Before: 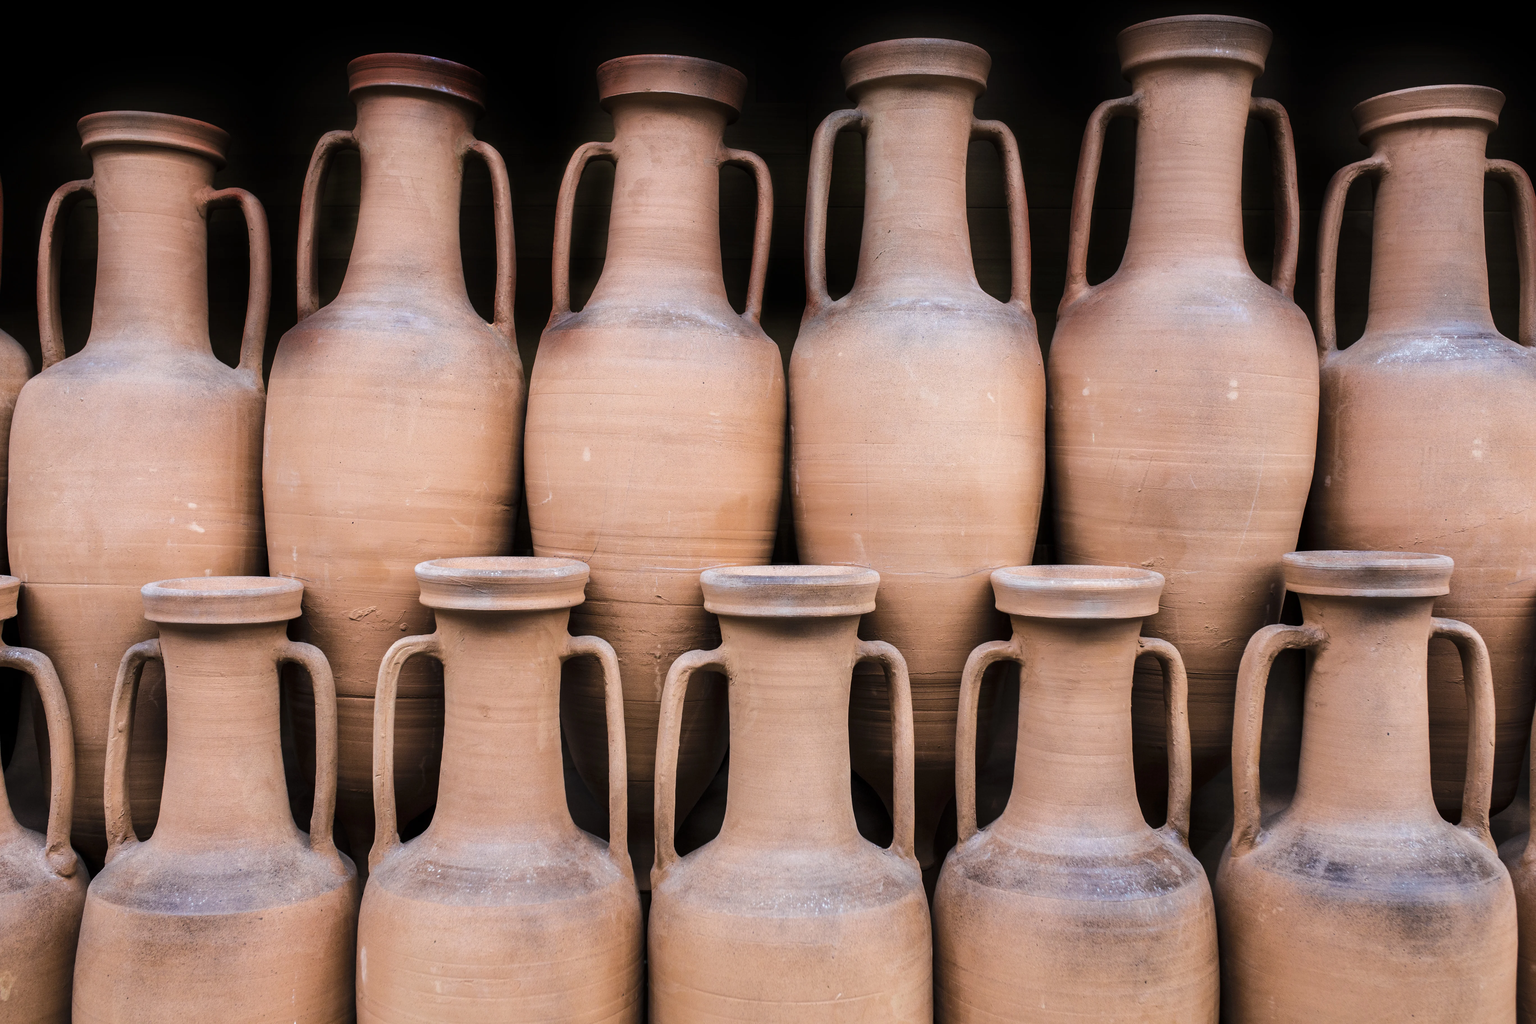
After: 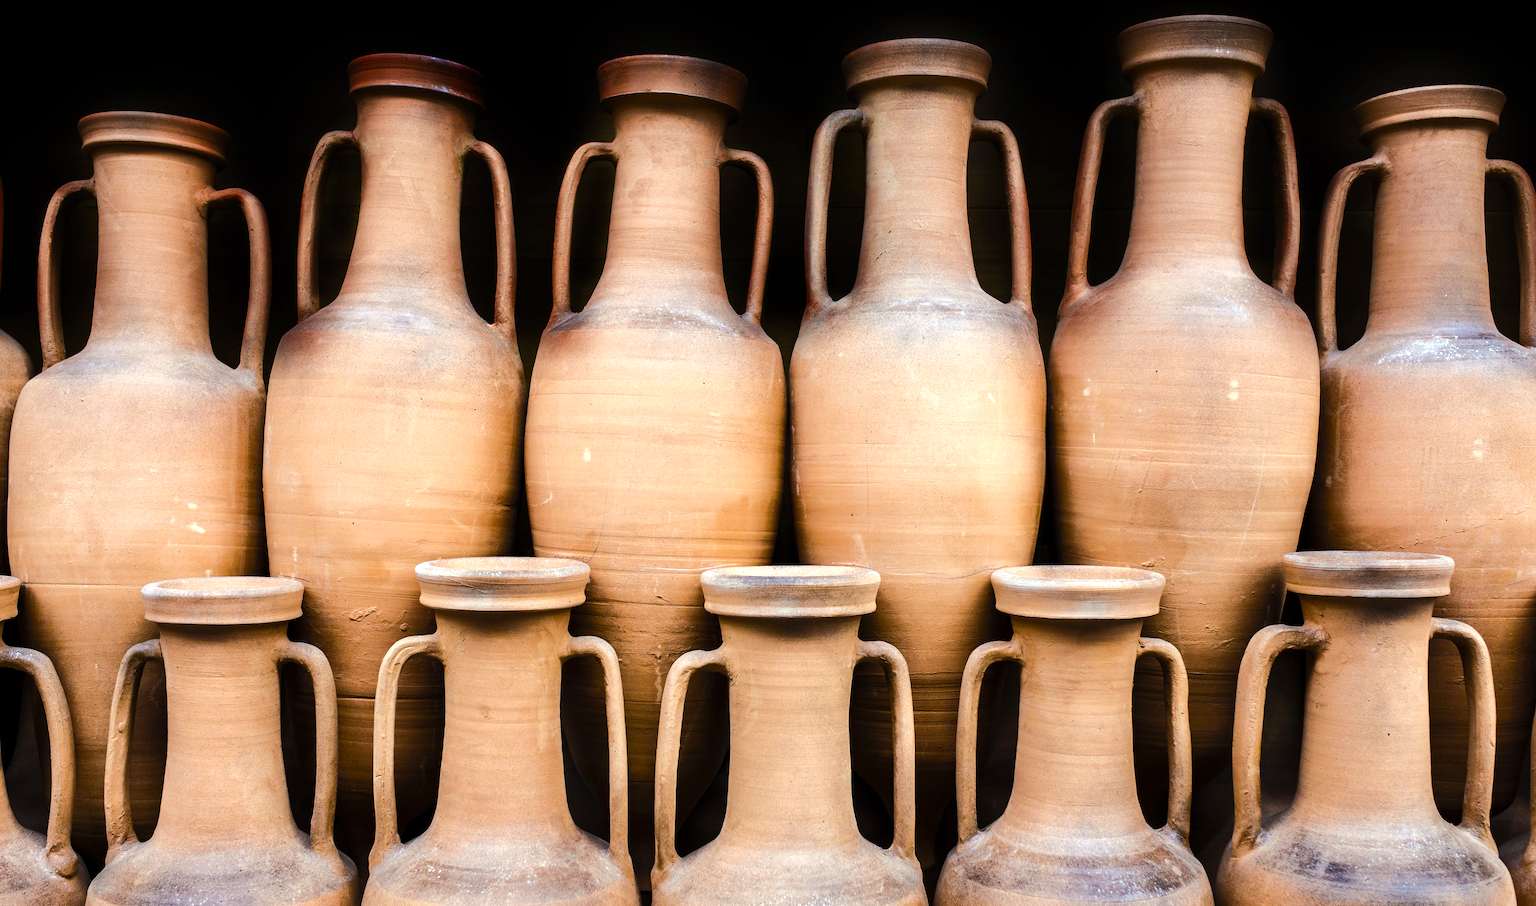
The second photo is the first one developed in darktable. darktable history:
color balance rgb: perceptual saturation grading › global saturation 27.667%, perceptual saturation grading › highlights -25.608%, perceptual saturation grading › mid-tones 25.595%, perceptual saturation grading › shadows 49.388%, perceptual brilliance grading › highlights 18.121%, perceptual brilliance grading › mid-tones 31.398%, perceptual brilliance grading › shadows -31.265%
crop and rotate: top 0%, bottom 11.512%
tone equalizer: -8 EV -0.561 EV
color correction: highlights a* -4.42, highlights b* 7
